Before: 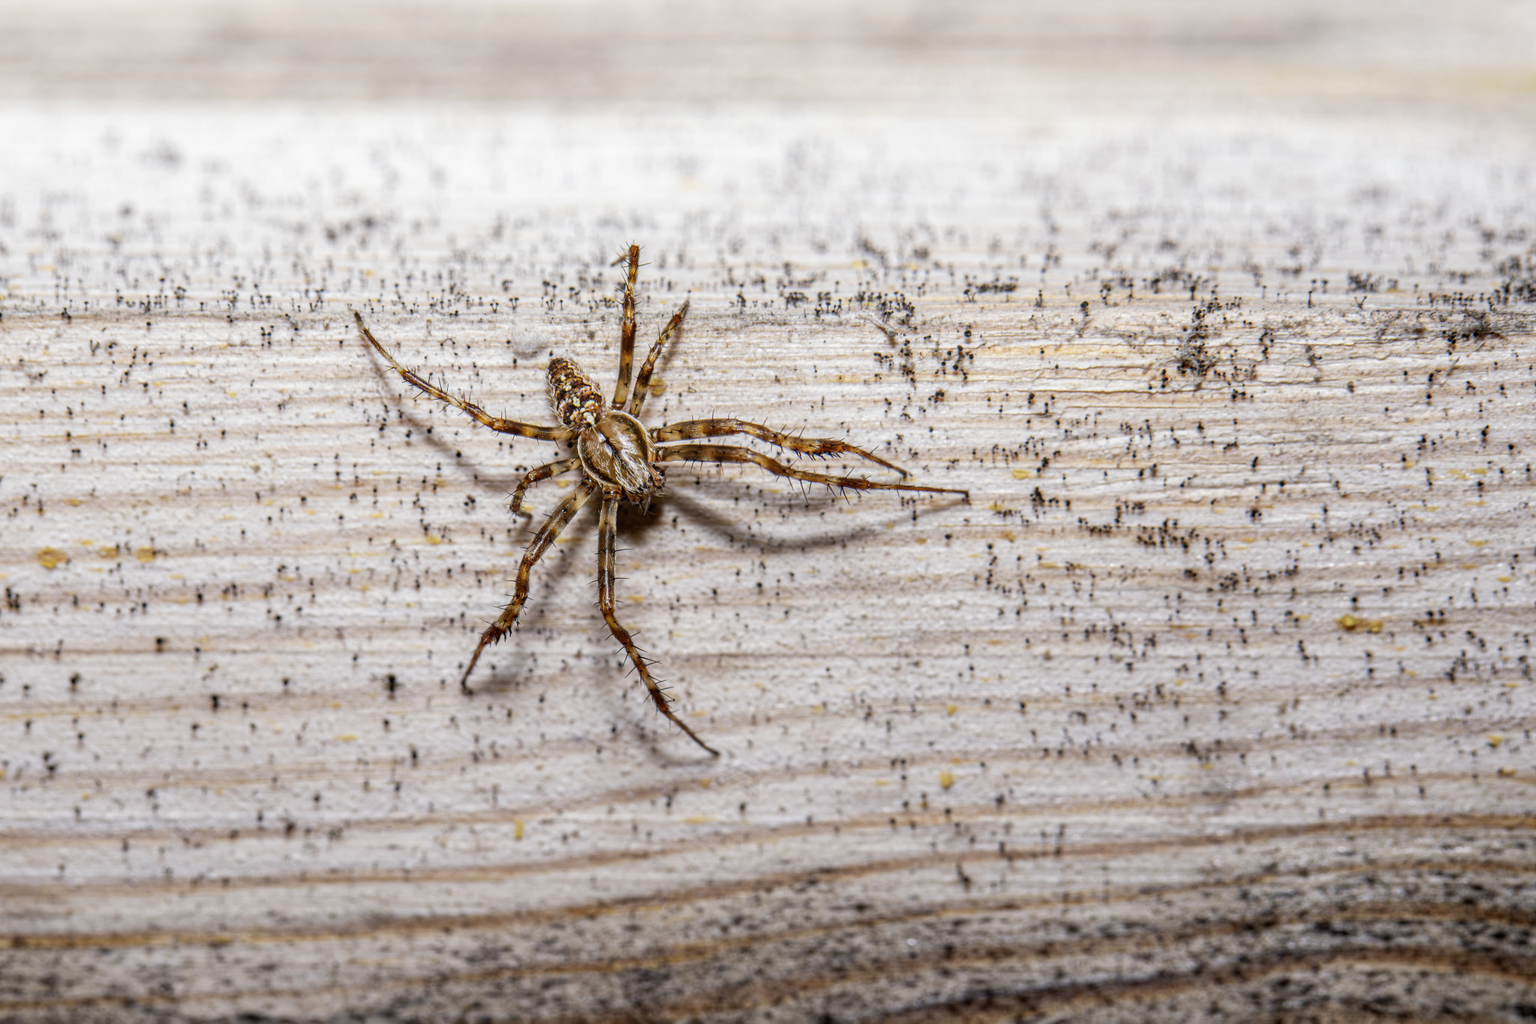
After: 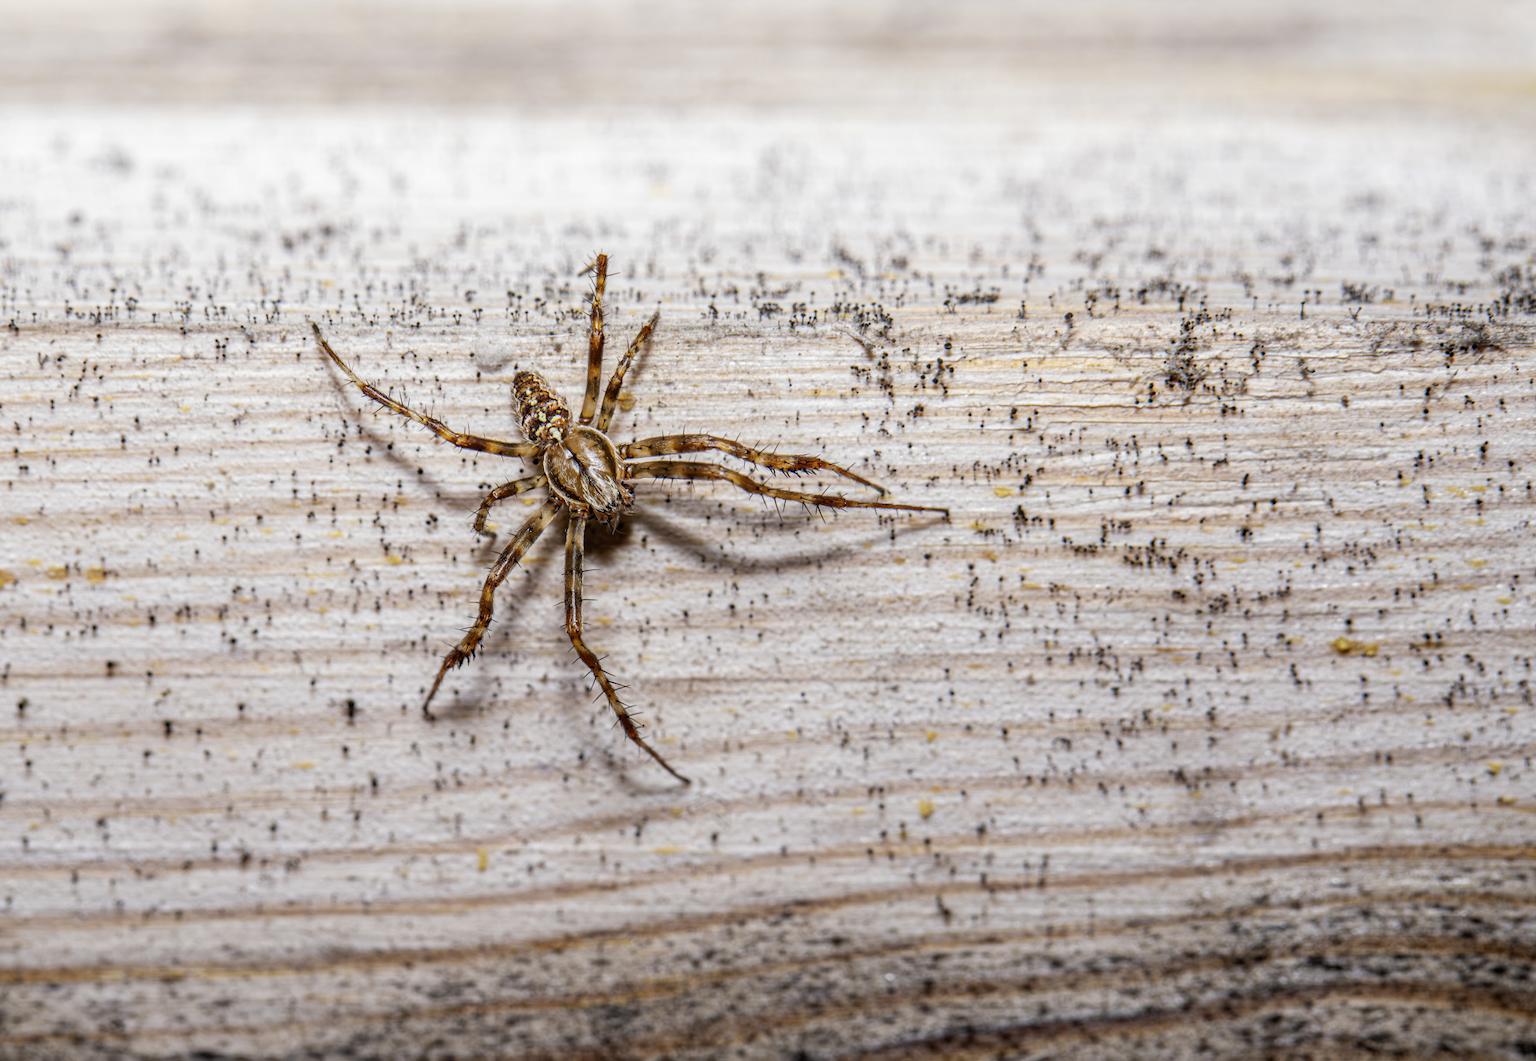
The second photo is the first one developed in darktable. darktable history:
crop and rotate: left 3.472%
